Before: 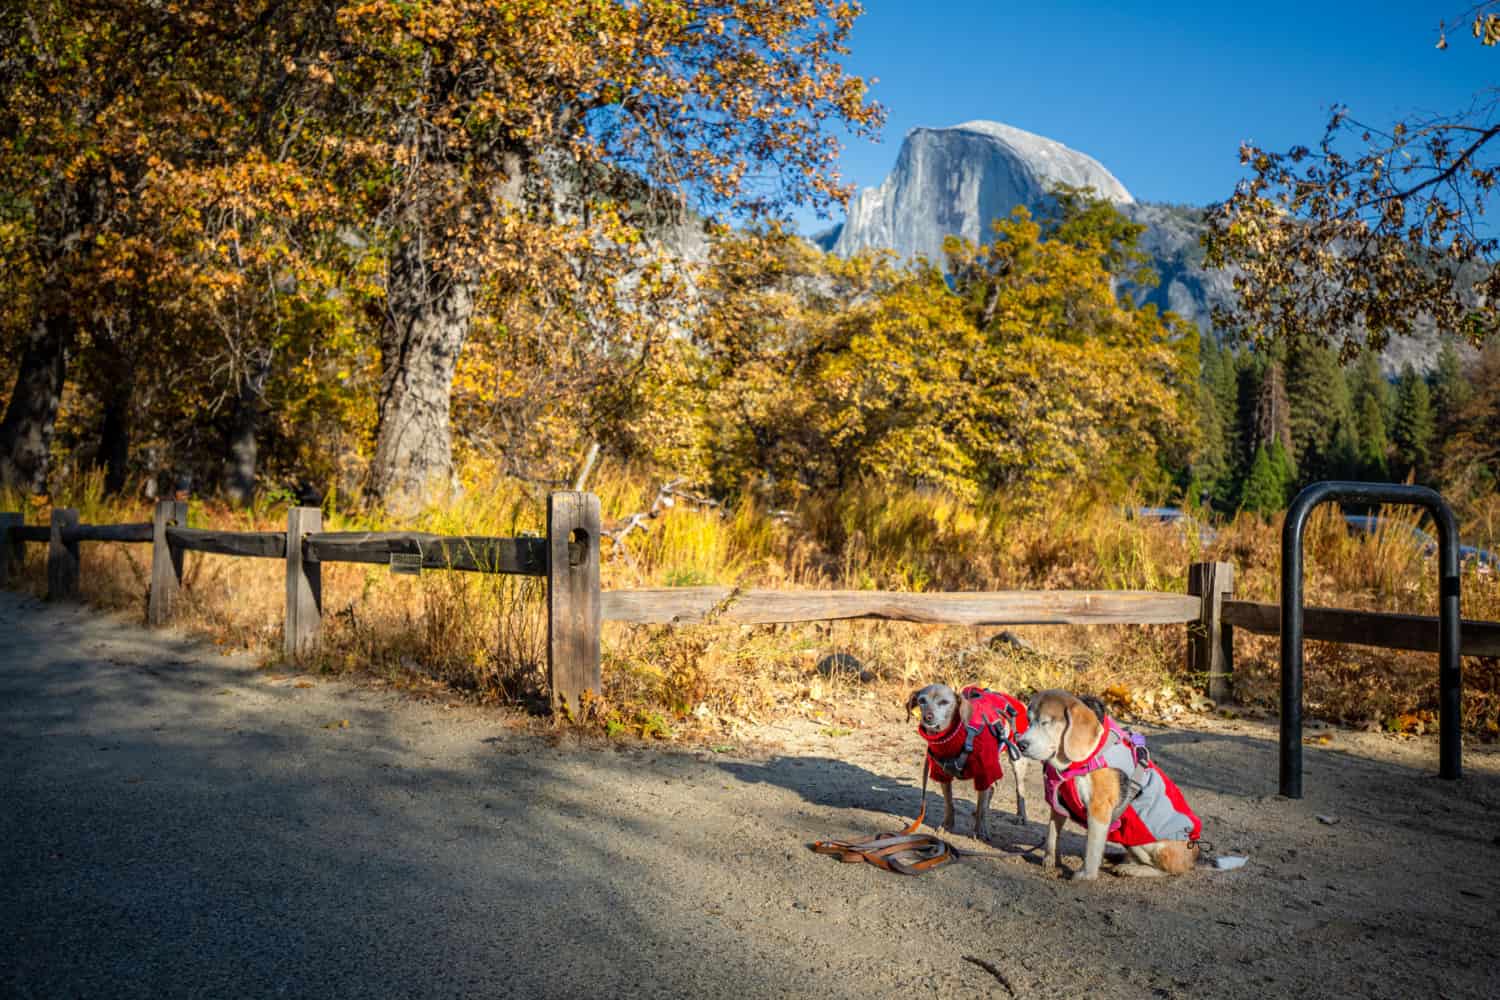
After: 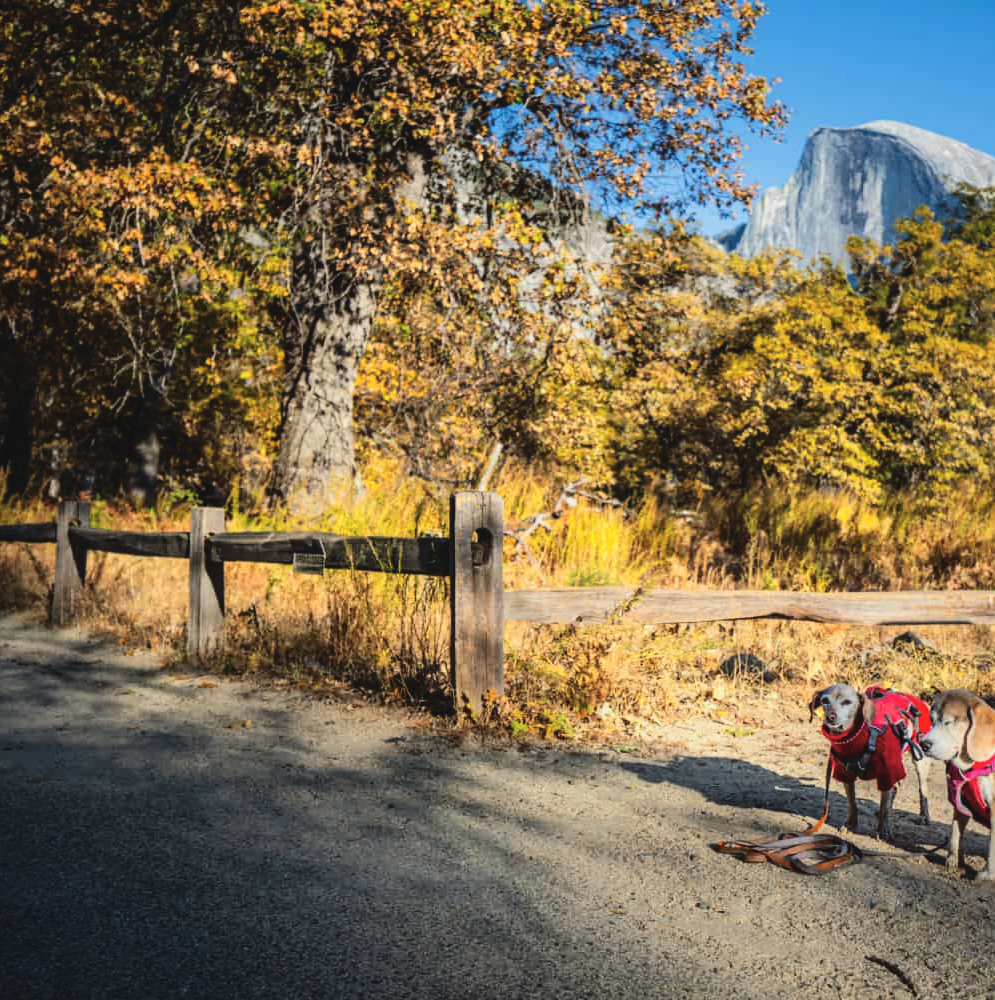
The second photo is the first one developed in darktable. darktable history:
crop and rotate: left 6.491%, right 27.125%
exposure: black level correction -0.015, exposure -0.51 EV, compensate highlight preservation false
base curve: curves: ch0 [(0, 0) (0.036, 0.025) (0.121, 0.166) (0.206, 0.329) (0.605, 0.79) (1, 1)], preserve colors average RGB
